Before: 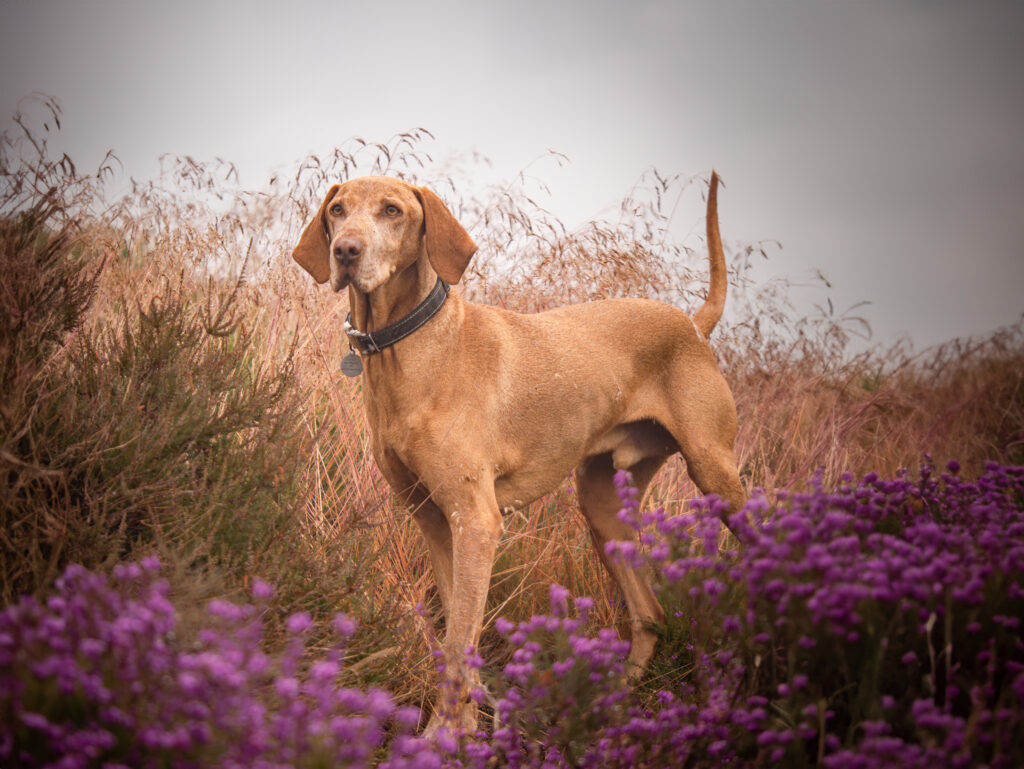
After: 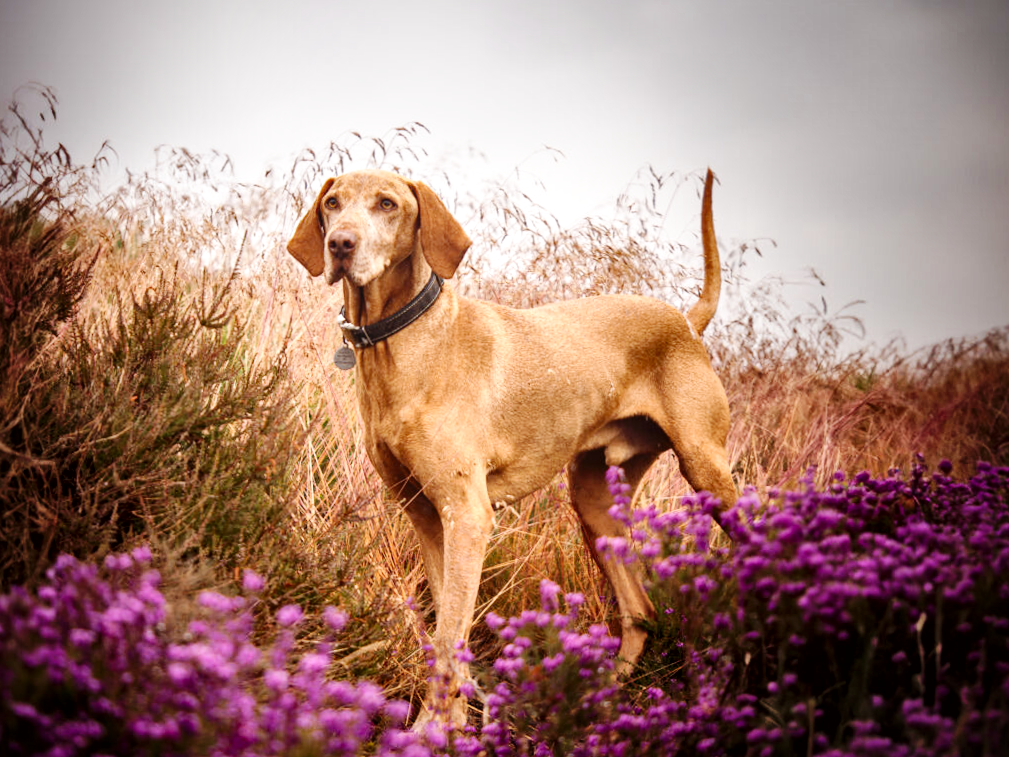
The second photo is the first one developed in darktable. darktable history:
local contrast: mode bilateral grid, contrast 25, coarseness 60, detail 151%, midtone range 0.2
base curve: curves: ch0 [(0, 0) (0.036, 0.025) (0.121, 0.166) (0.206, 0.329) (0.605, 0.79) (1, 1)], preserve colors none
crop and rotate: angle -0.642°
